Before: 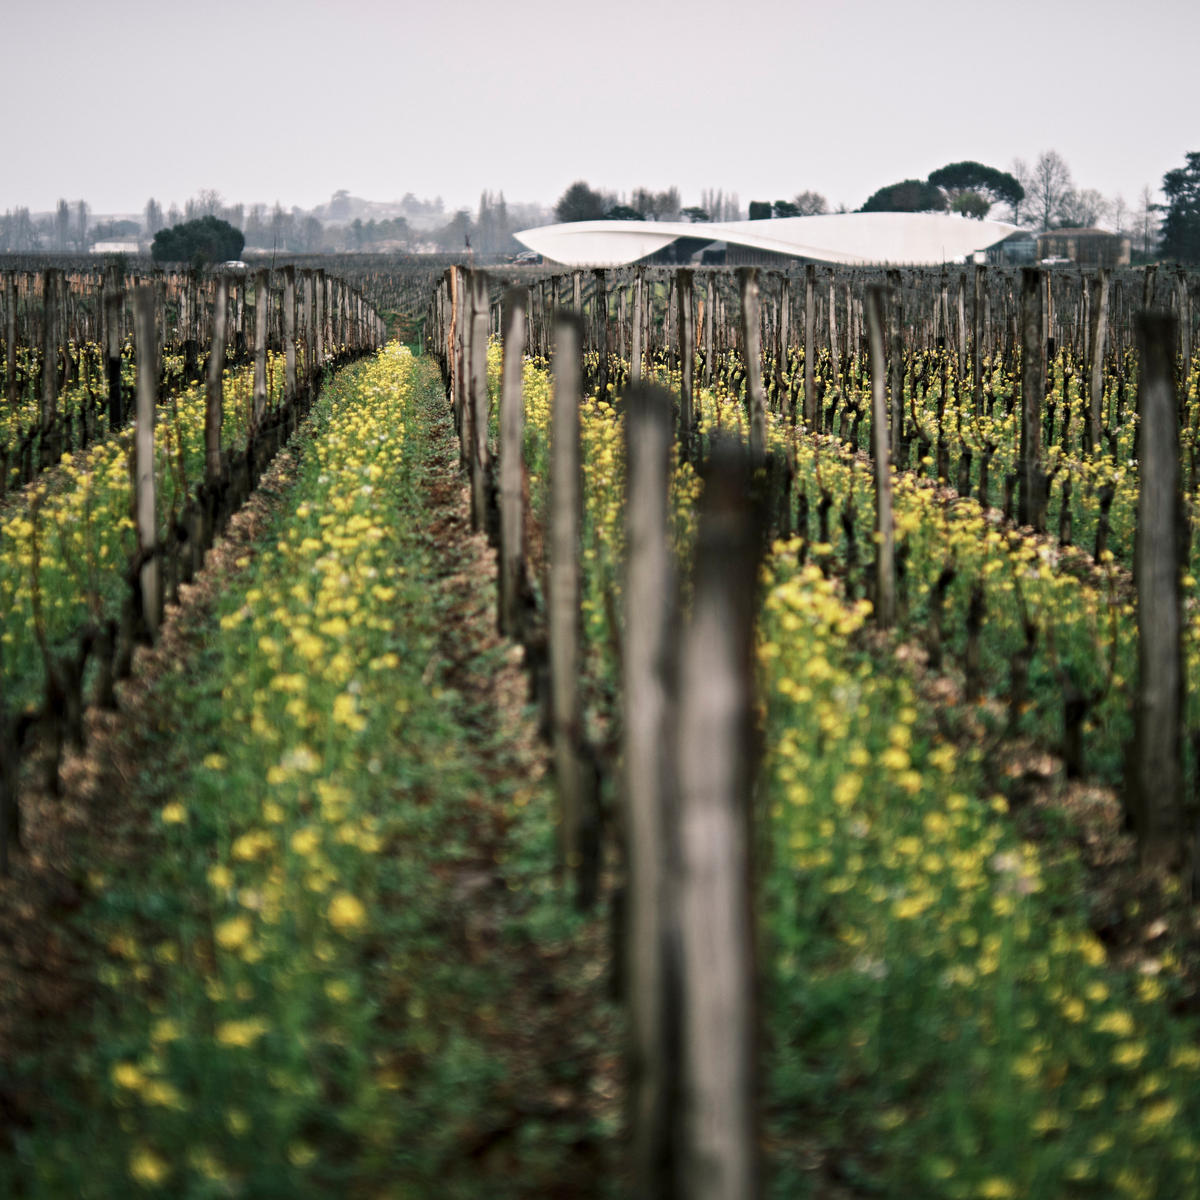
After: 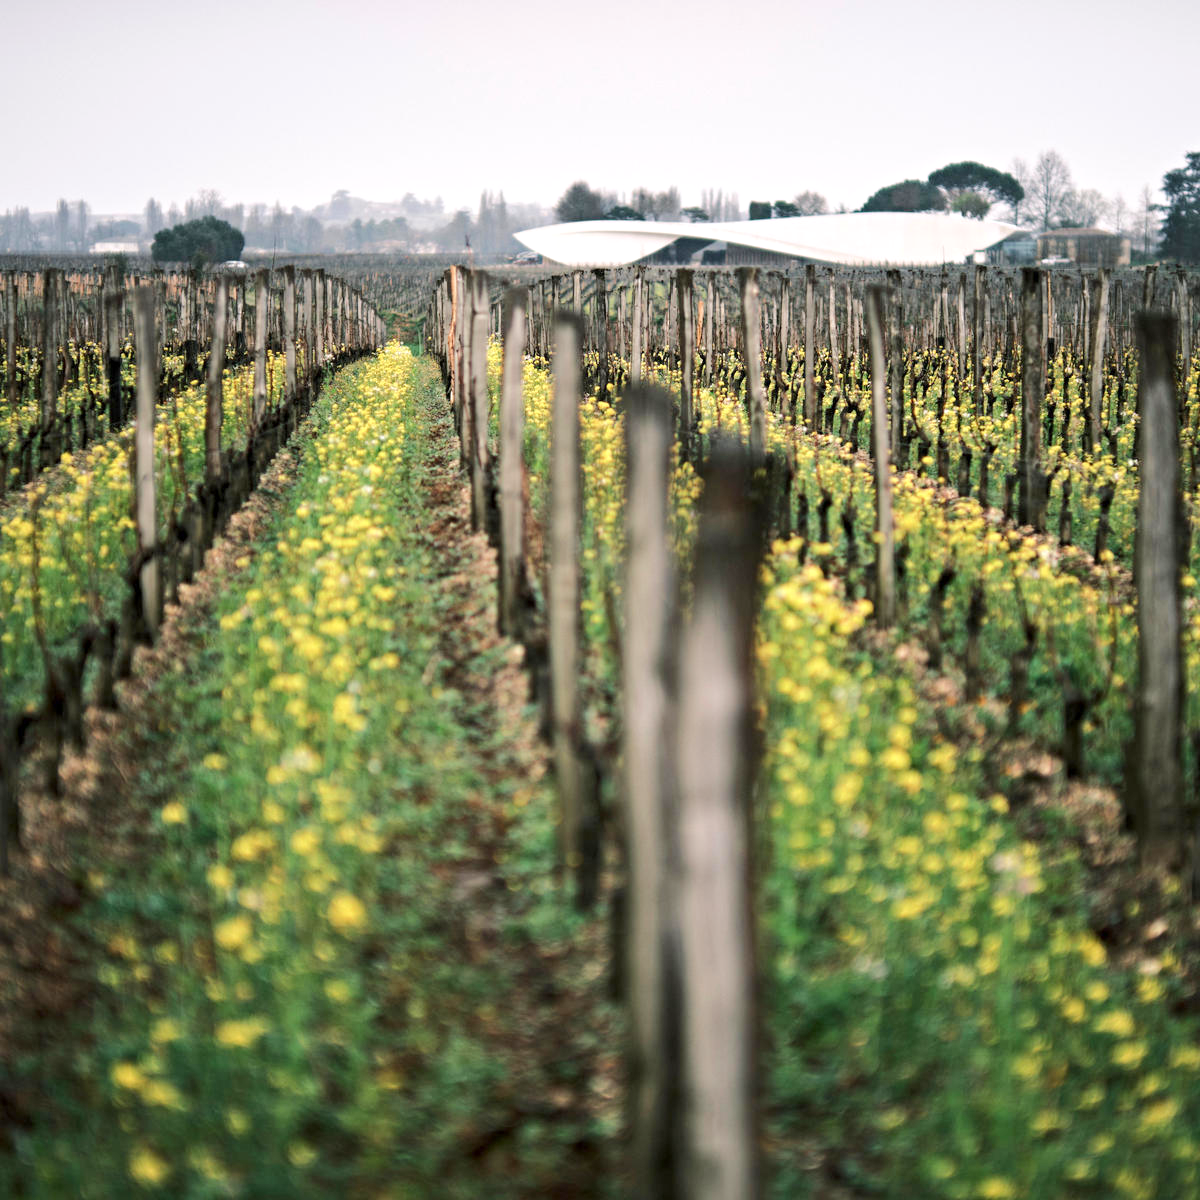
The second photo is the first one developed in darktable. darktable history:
tone equalizer: -8 EV 0.964 EV, -7 EV 0.986 EV, -6 EV 1.02 EV, -5 EV 1.02 EV, -4 EV 1.04 EV, -3 EV 0.75 EV, -2 EV 0.488 EV, -1 EV 0.247 EV, edges refinement/feathering 500, mask exposure compensation -1.57 EV, preserve details no
